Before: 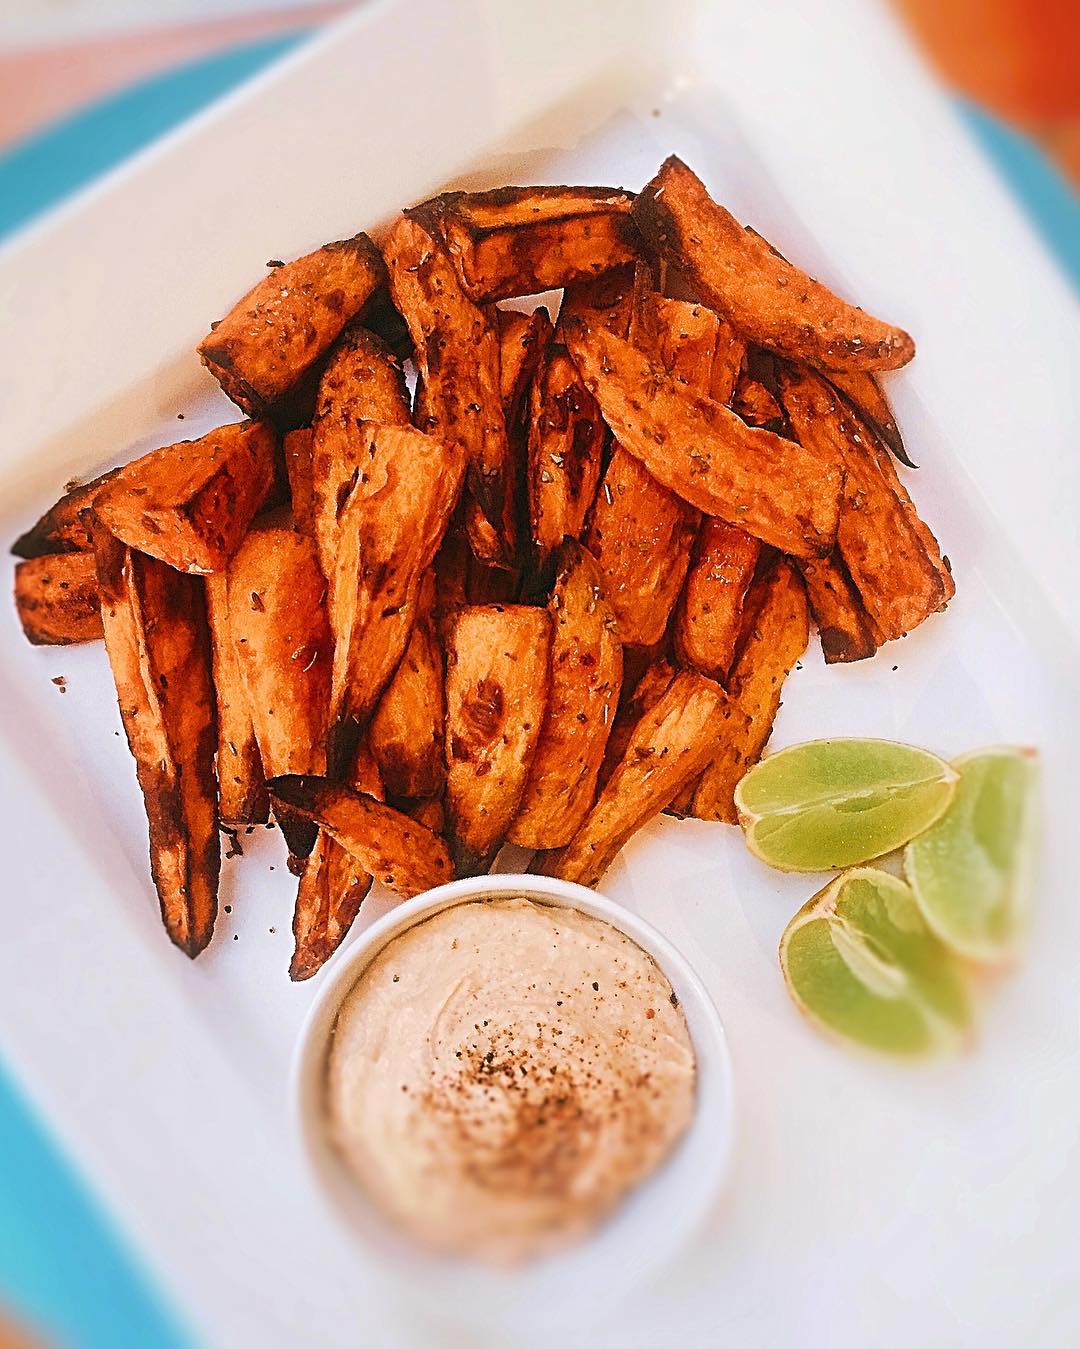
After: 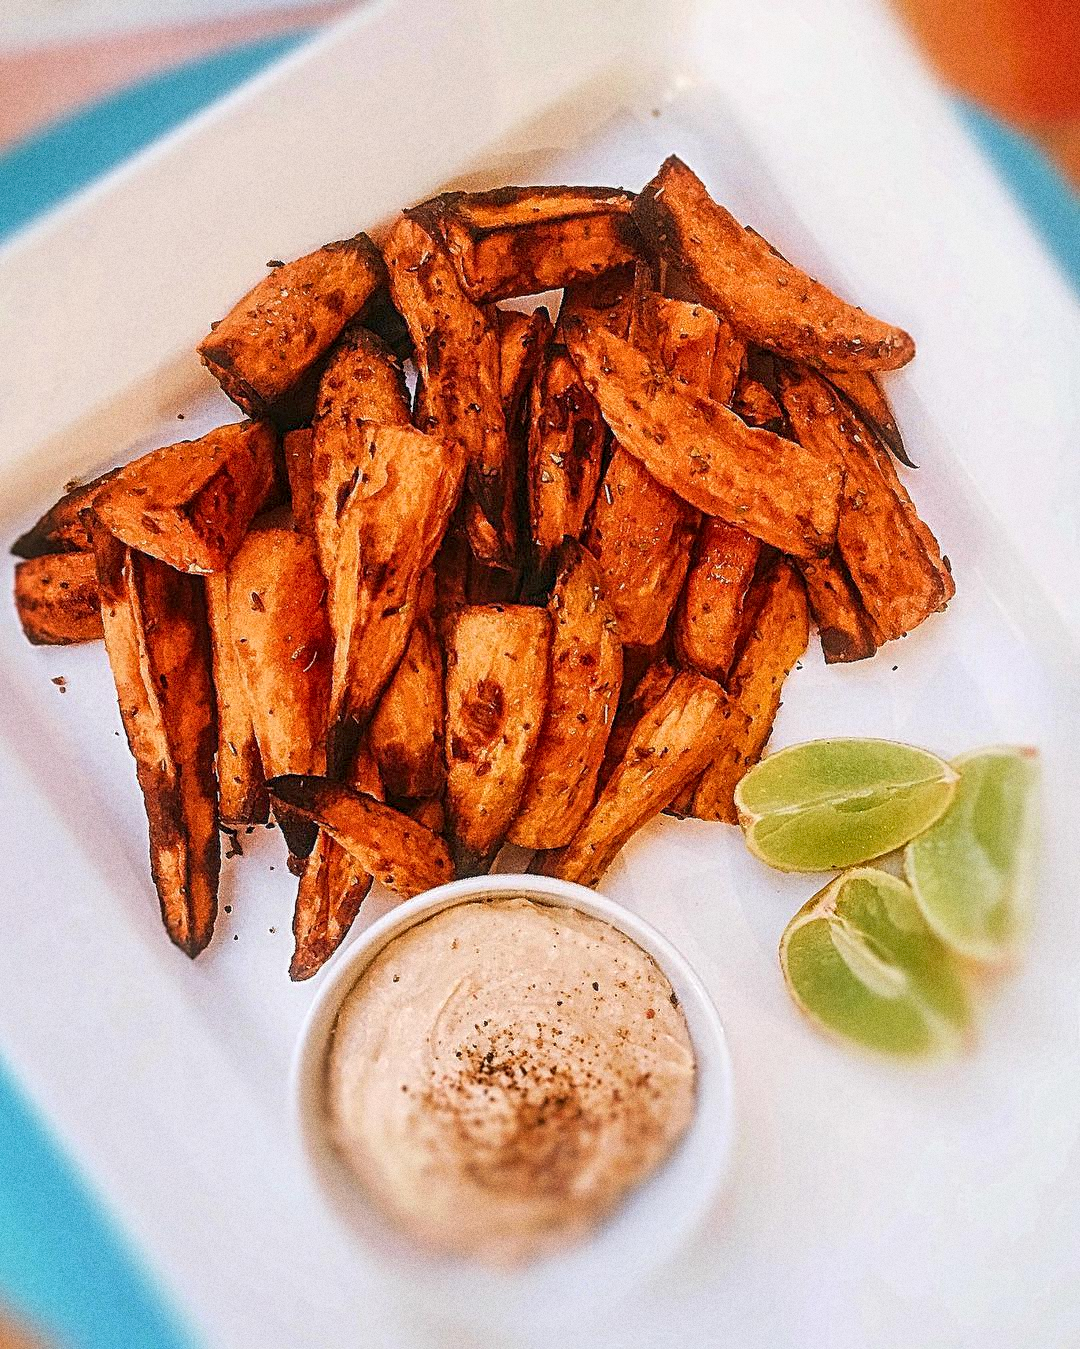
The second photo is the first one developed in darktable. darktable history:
local contrast: on, module defaults
grain: coarseness 0.09 ISO, strength 40%
